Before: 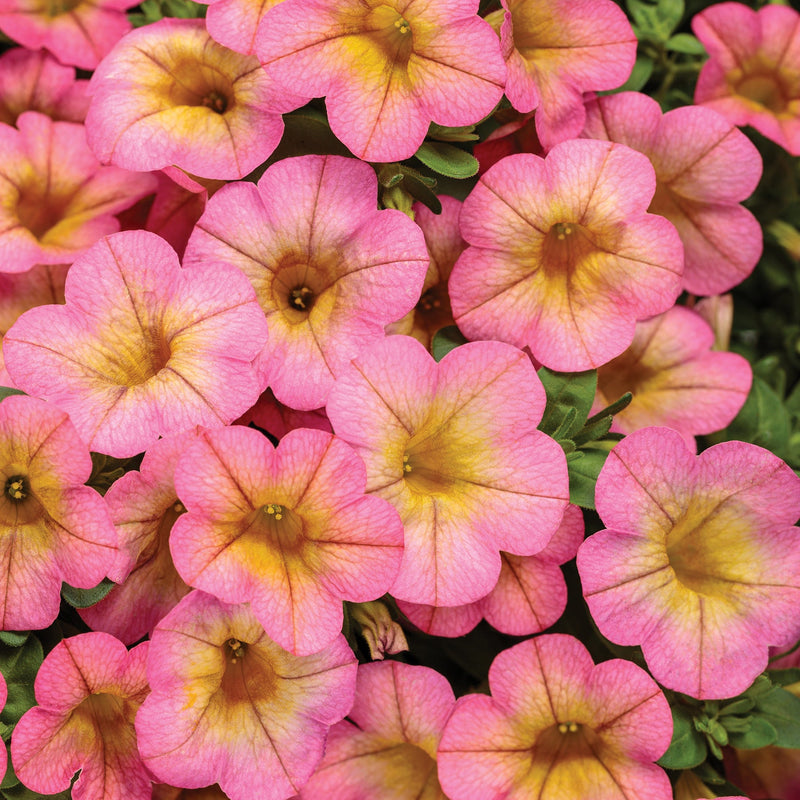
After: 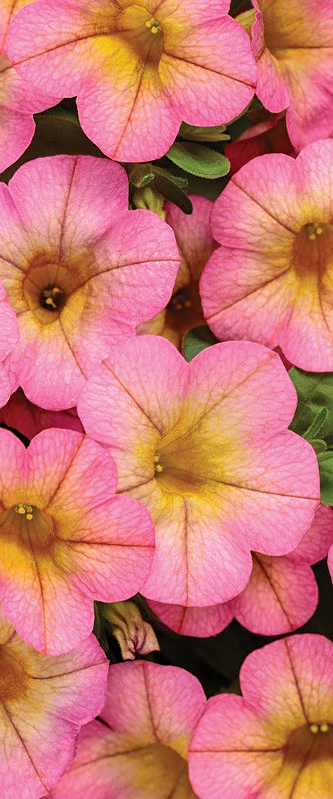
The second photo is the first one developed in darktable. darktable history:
crop: left 31.229%, right 27.105%
sharpen: amount 0.2
